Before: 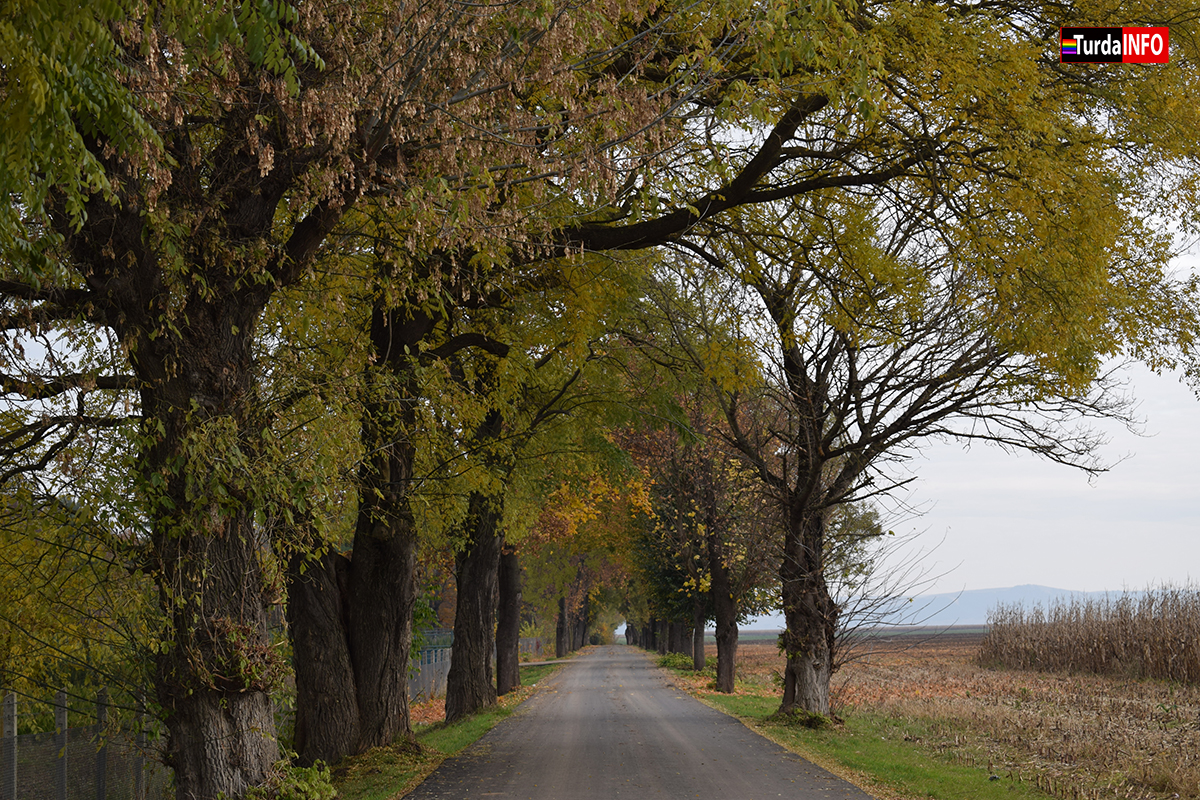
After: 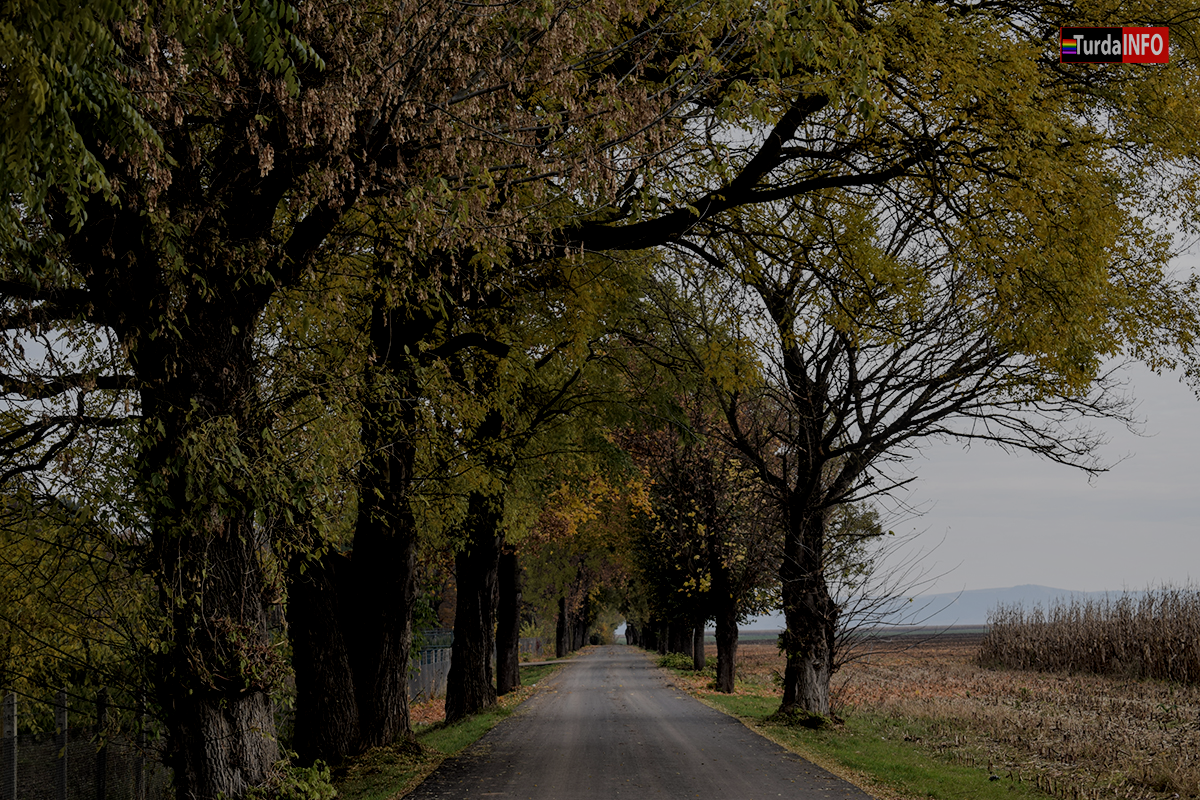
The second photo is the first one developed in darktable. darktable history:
exposure: black level correction 0, exposure -0.833 EV, compensate highlight preservation false
filmic rgb: black relative exposure -7.12 EV, white relative exposure 5.38 EV, hardness 3.02
local contrast: on, module defaults
